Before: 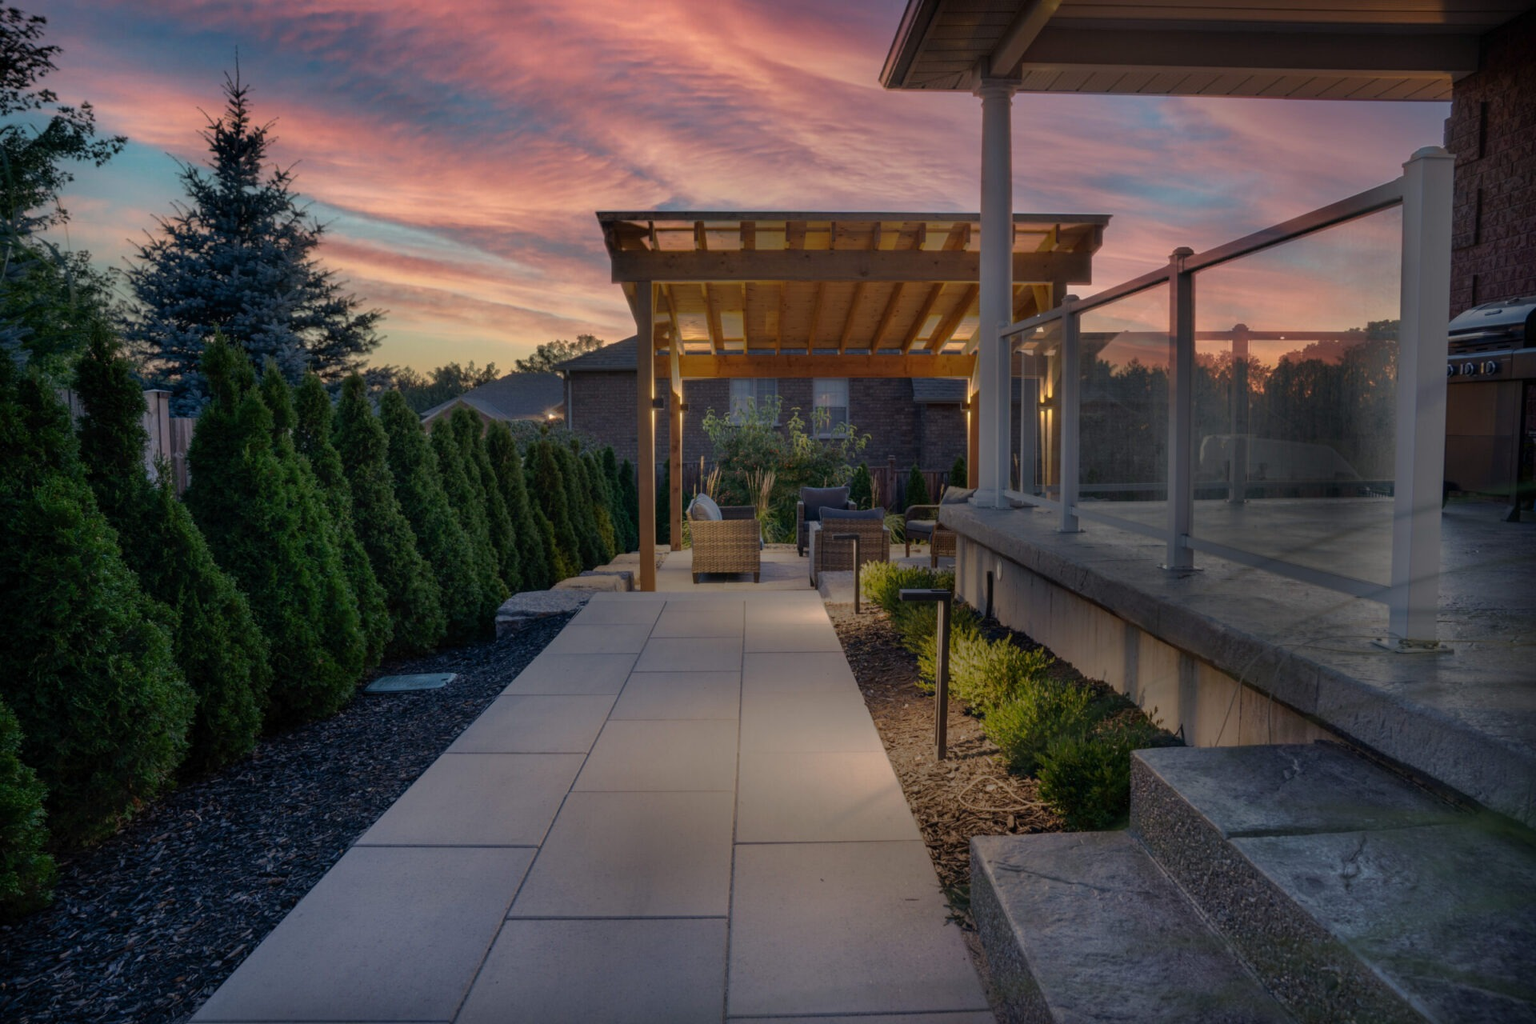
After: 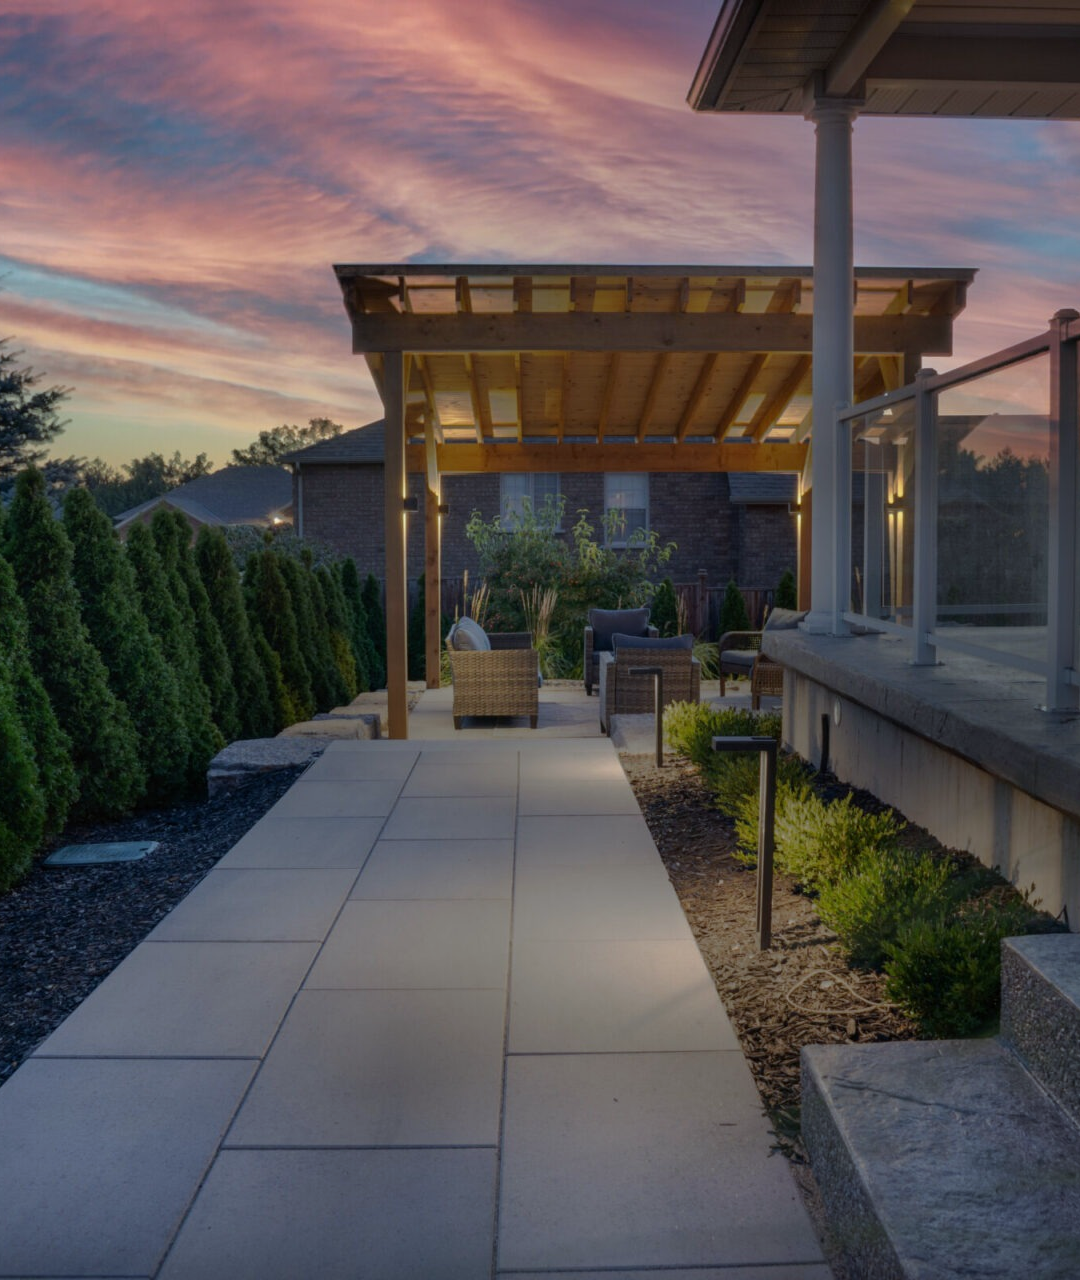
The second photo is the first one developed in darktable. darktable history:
crop: left 21.496%, right 22.254%
white balance: red 0.925, blue 1.046
